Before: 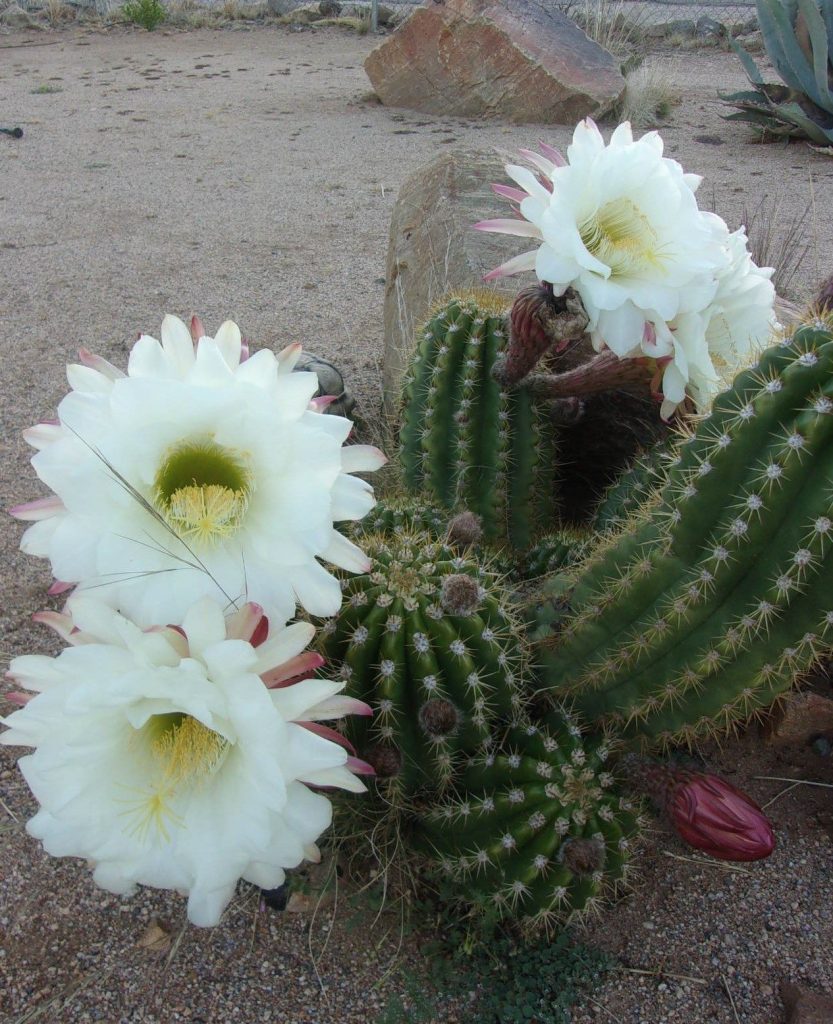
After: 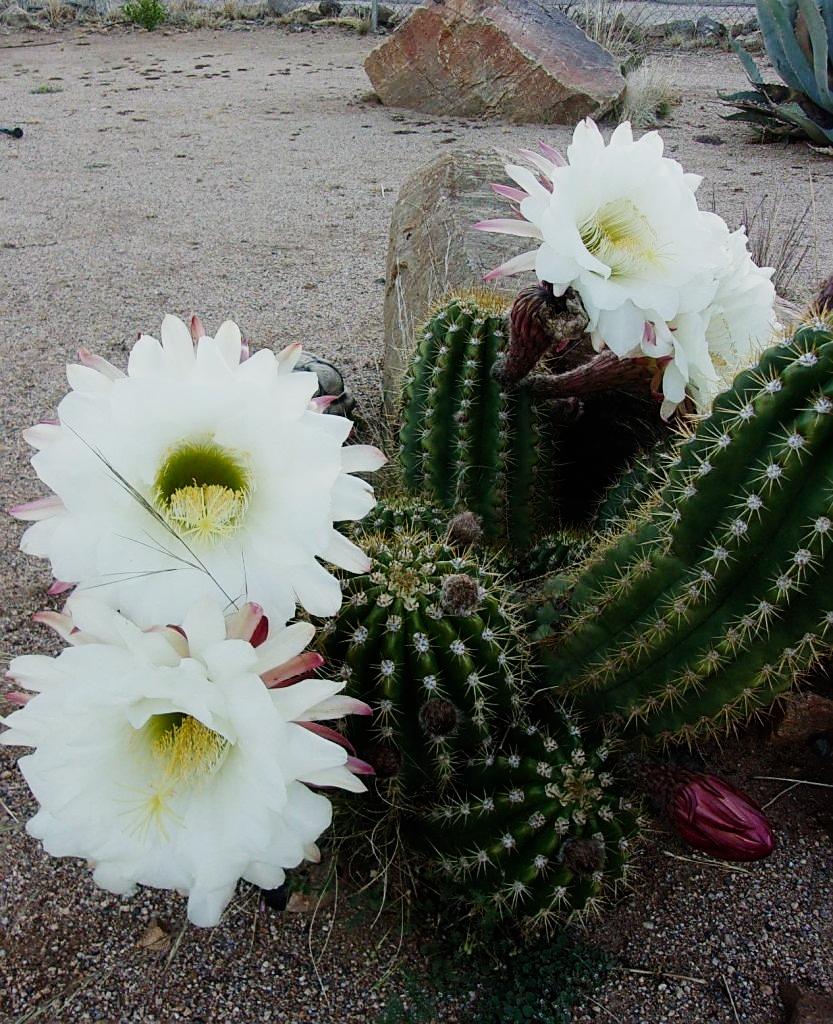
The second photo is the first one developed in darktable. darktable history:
sigmoid: contrast 1.8, skew -0.2, preserve hue 0%, red attenuation 0.1, red rotation 0.035, green attenuation 0.1, green rotation -0.017, blue attenuation 0.15, blue rotation -0.052, base primaries Rec2020
sharpen: on, module defaults
